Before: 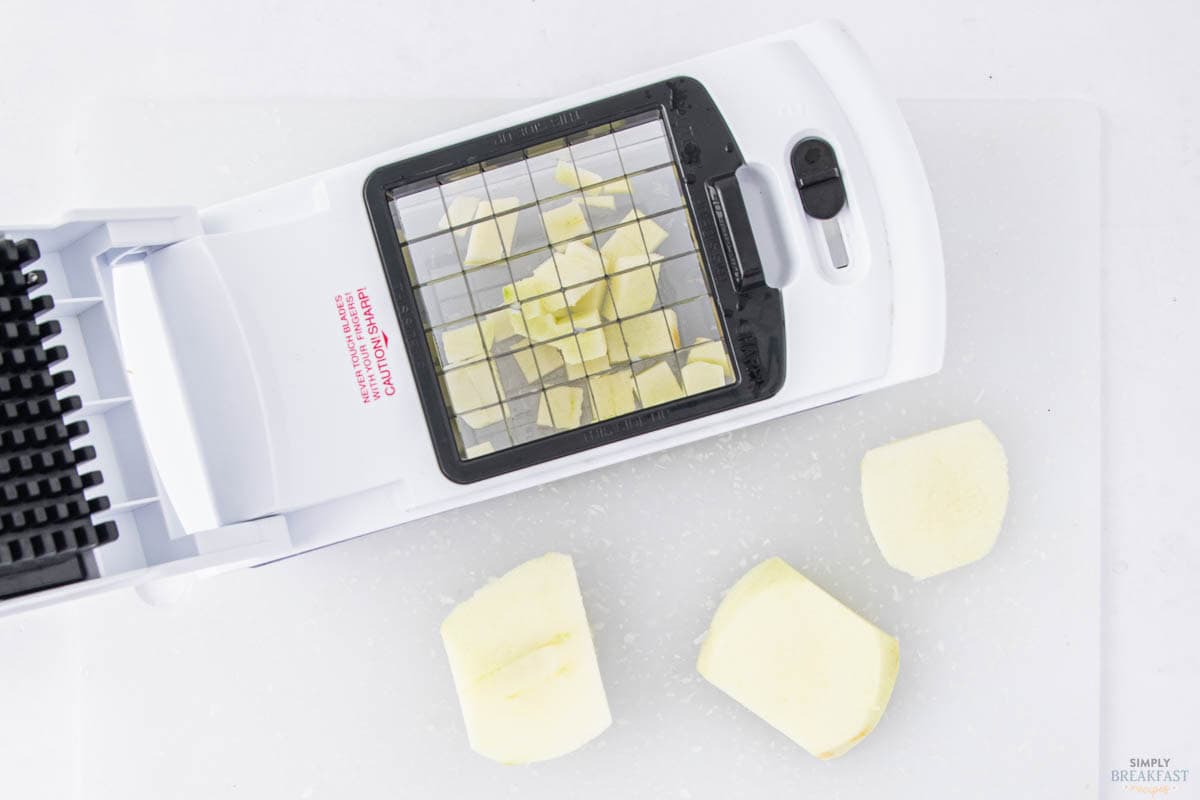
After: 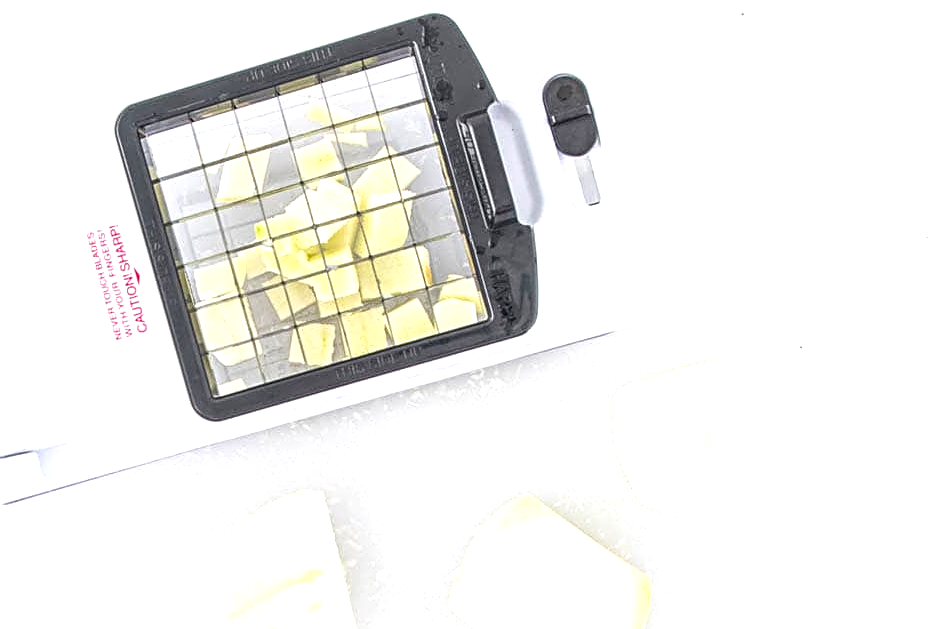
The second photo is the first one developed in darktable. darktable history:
sharpen: on, module defaults
crop and rotate: left 20.74%, top 7.912%, right 0.375%, bottom 13.378%
local contrast: on, module defaults
exposure: black level correction 0, exposure 0.7 EV, compensate exposure bias true, compensate highlight preservation false
